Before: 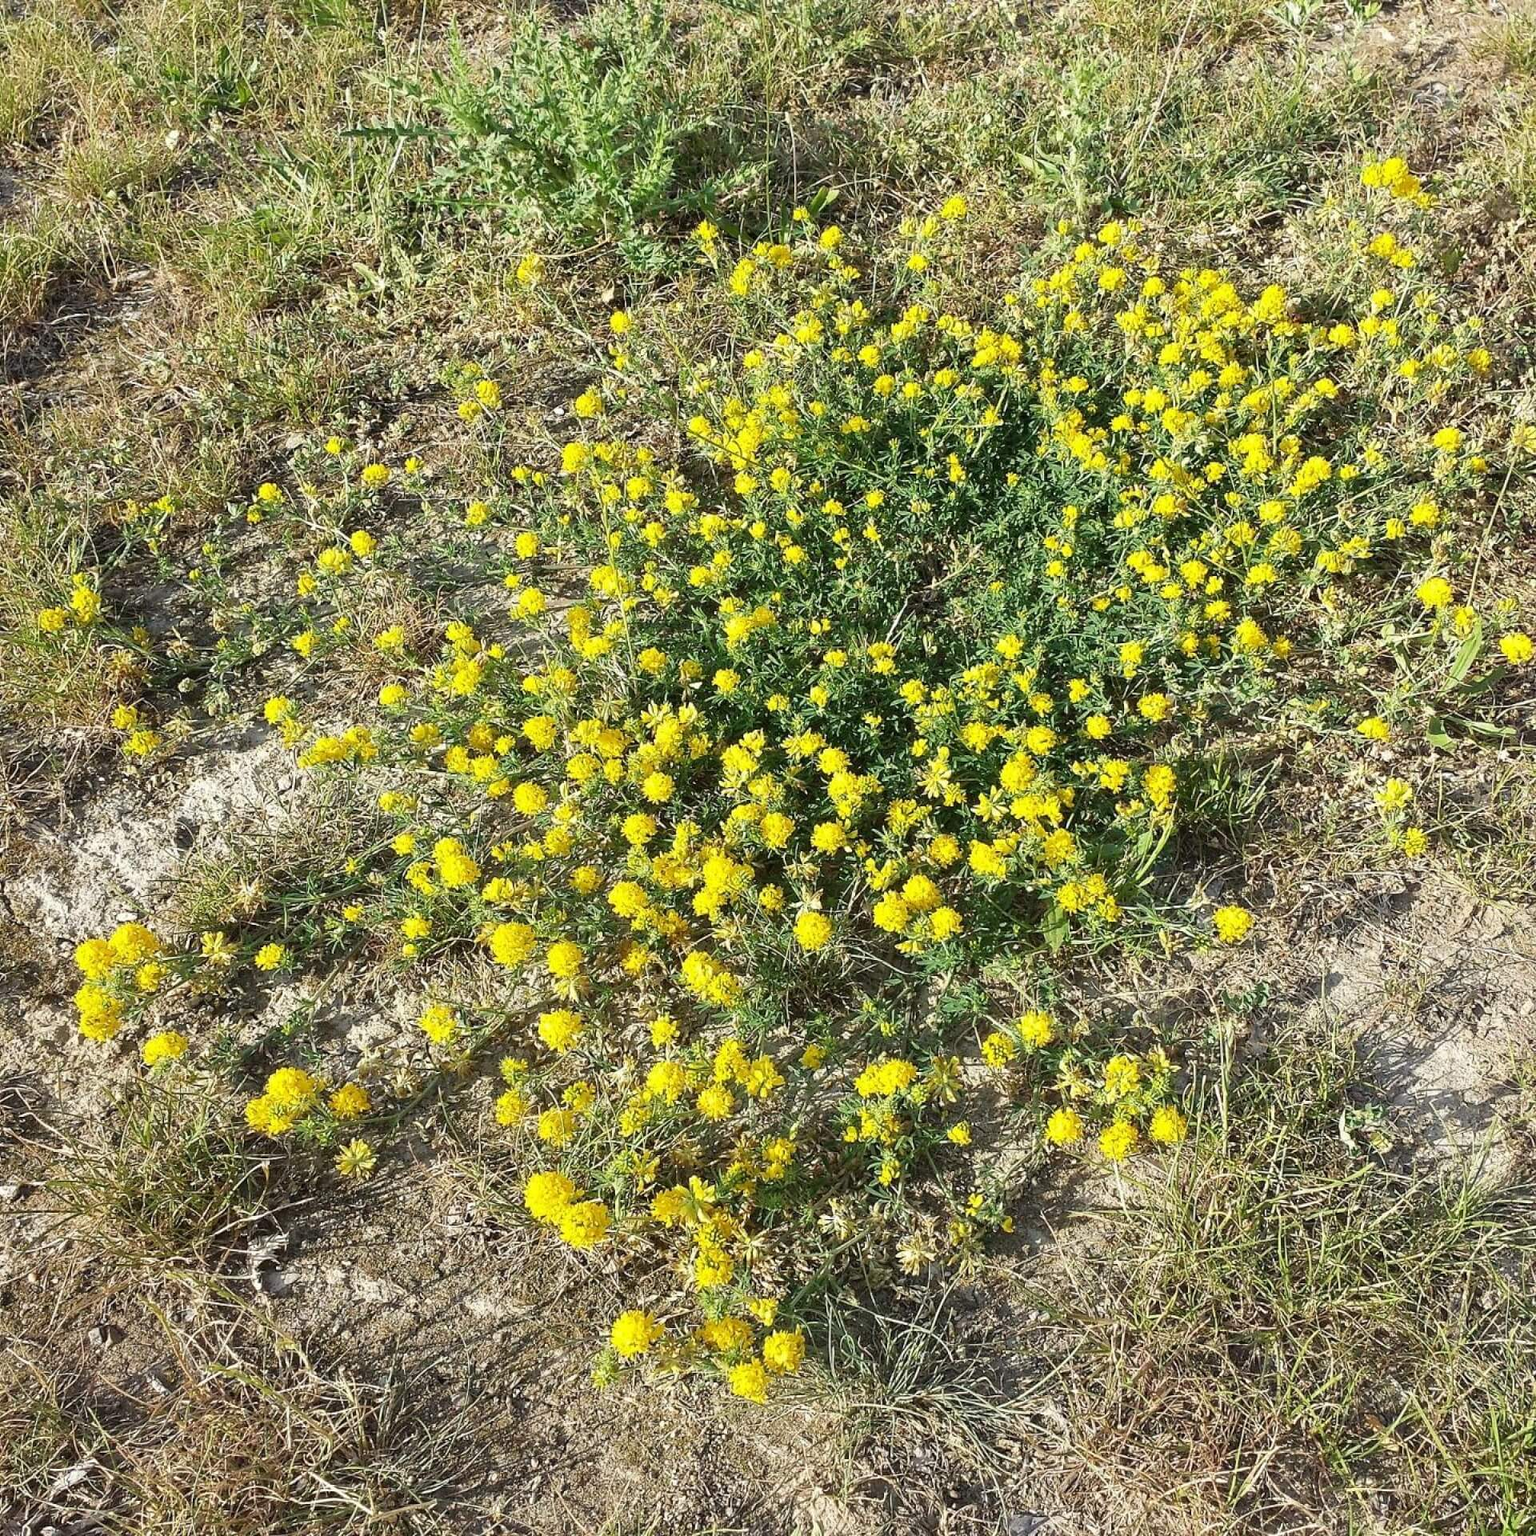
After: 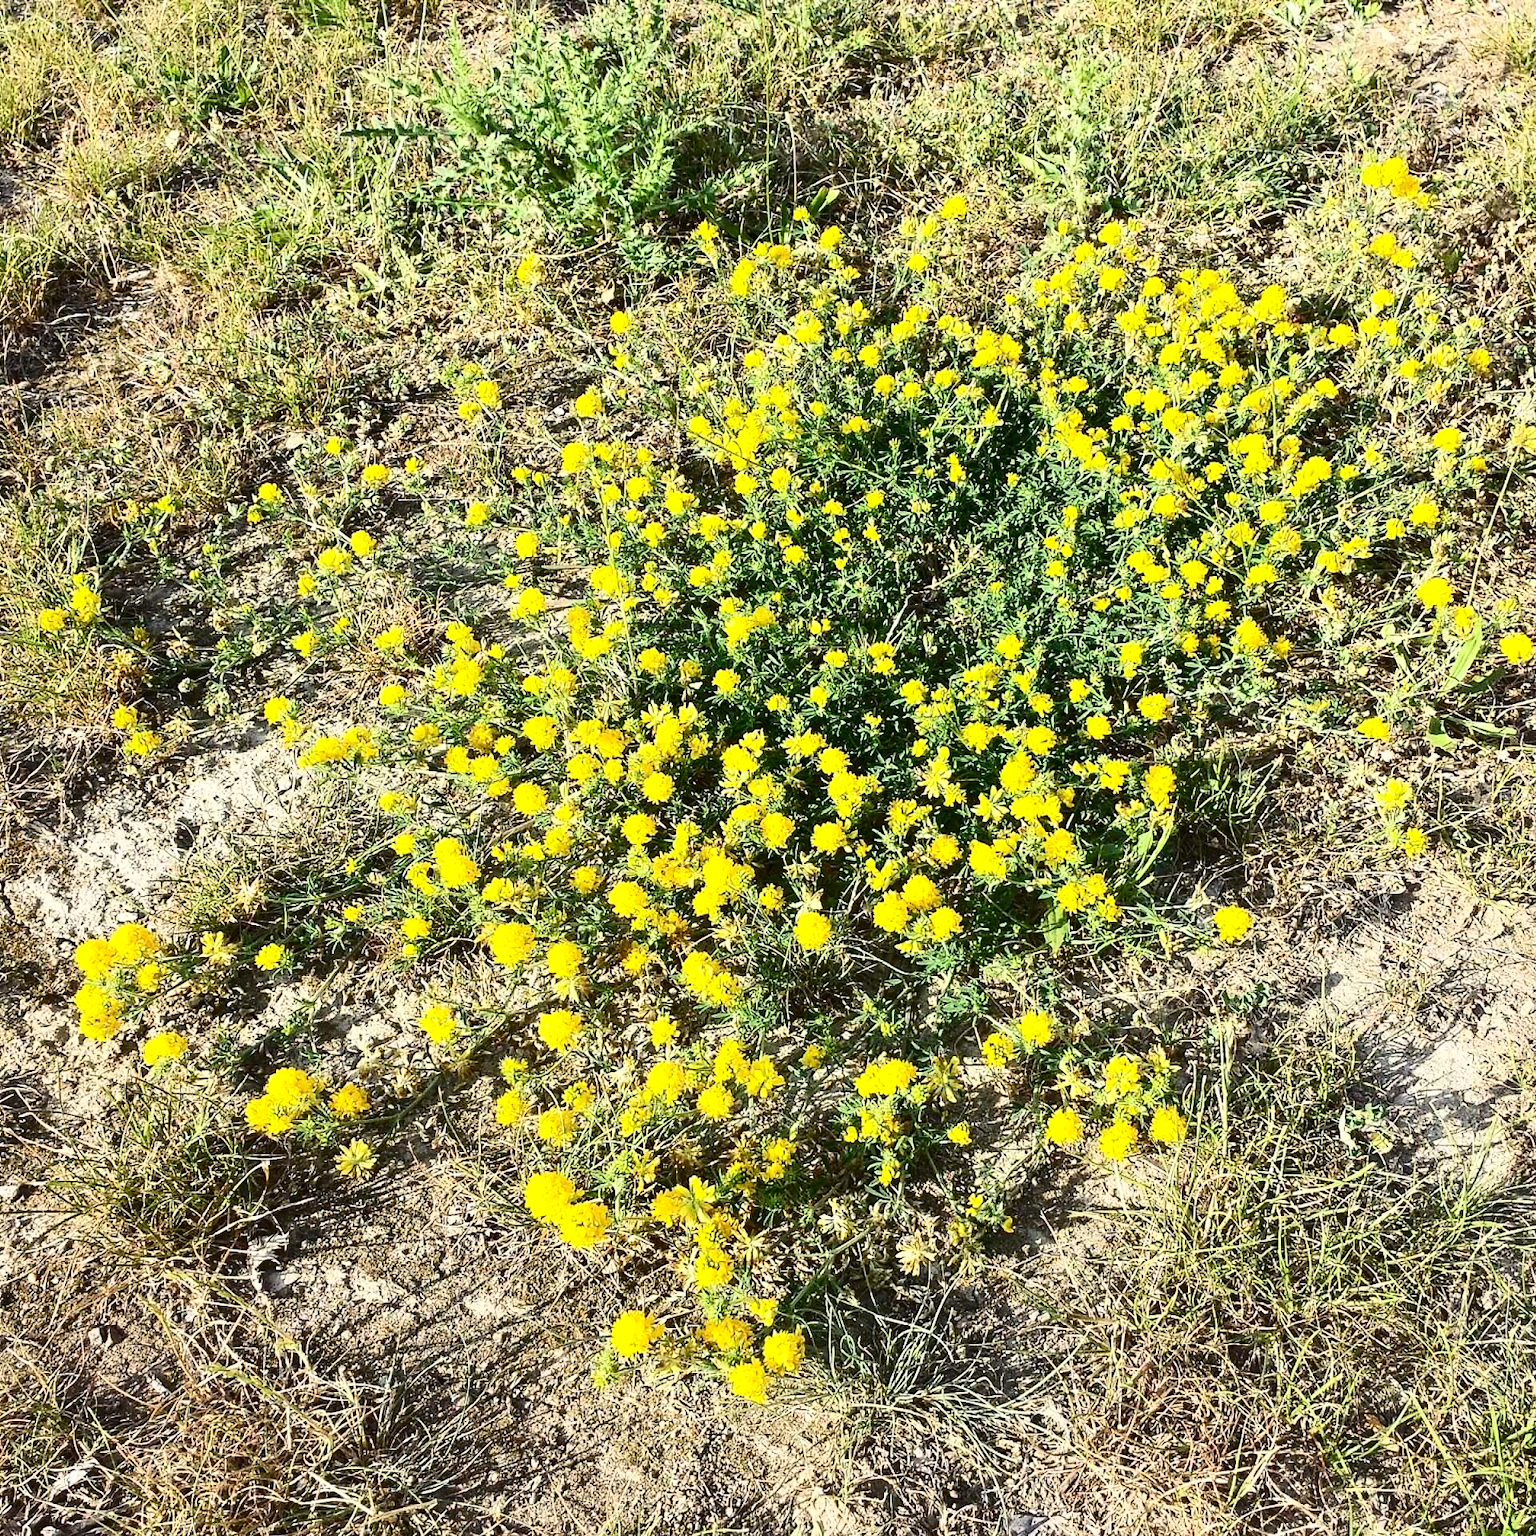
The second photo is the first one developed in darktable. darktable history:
contrast brightness saturation: contrast 0.406, brightness 0.104, saturation 0.212
